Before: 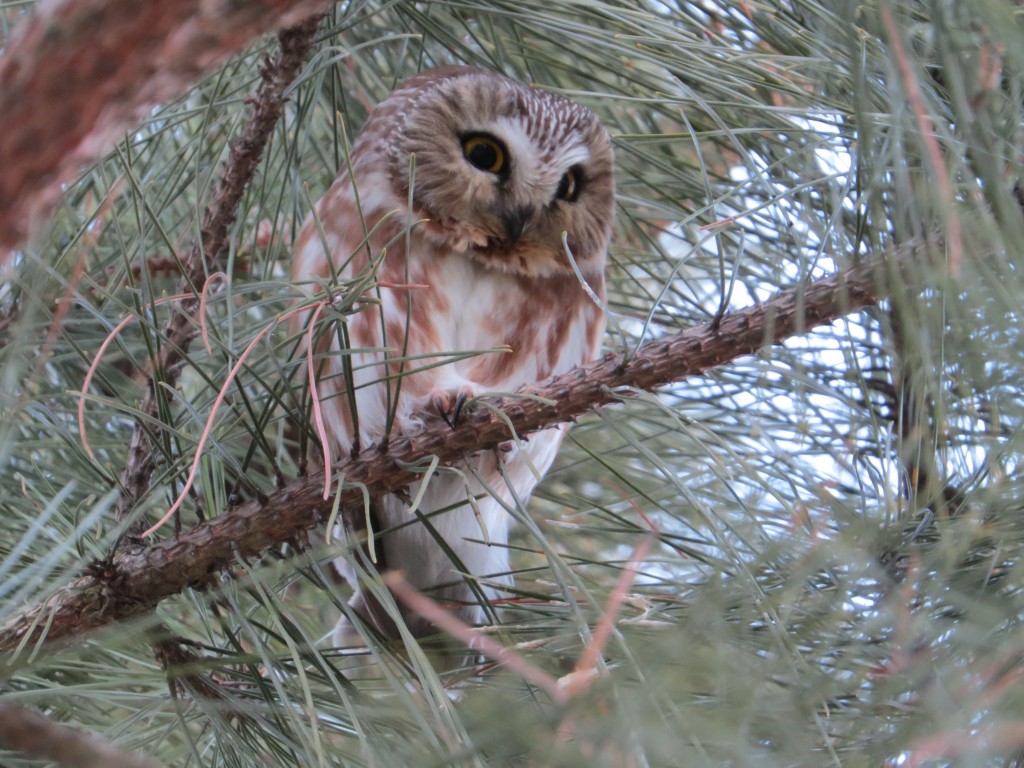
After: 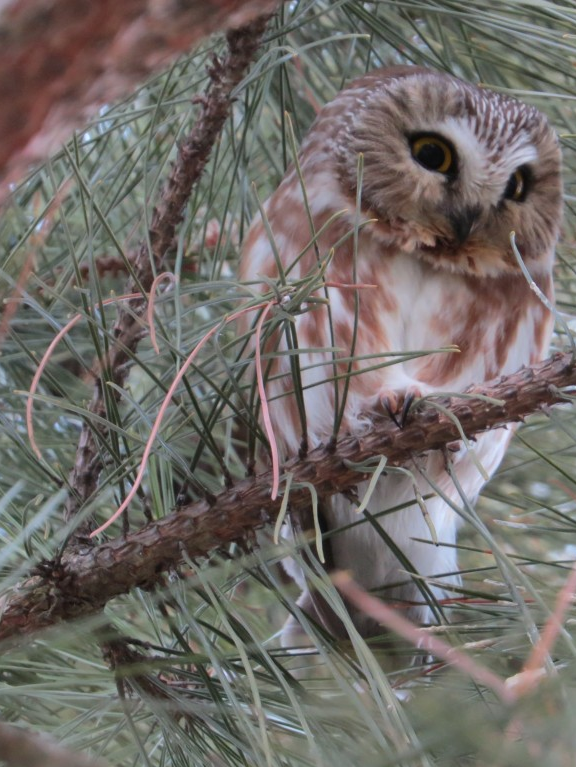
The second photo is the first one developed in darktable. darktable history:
tone equalizer: on, module defaults
crop: left 5.114%, right 38.589%
